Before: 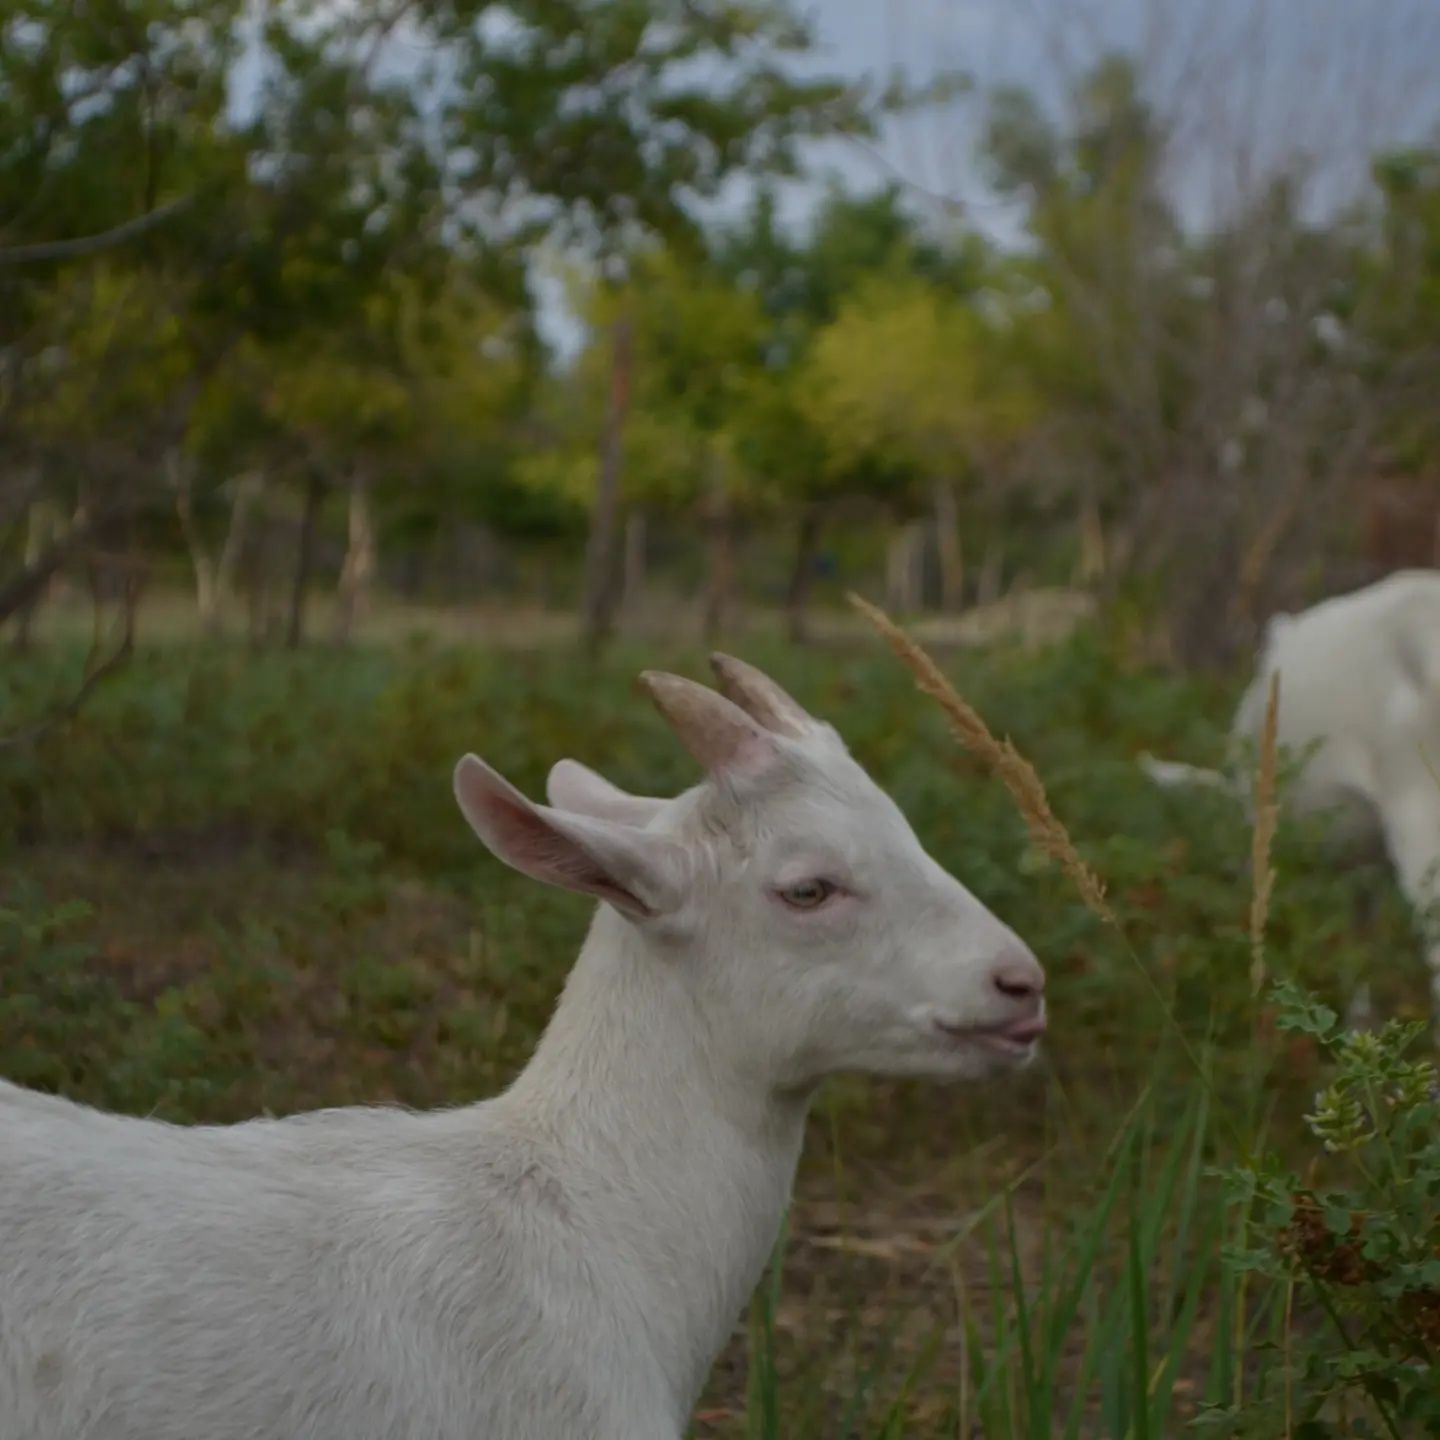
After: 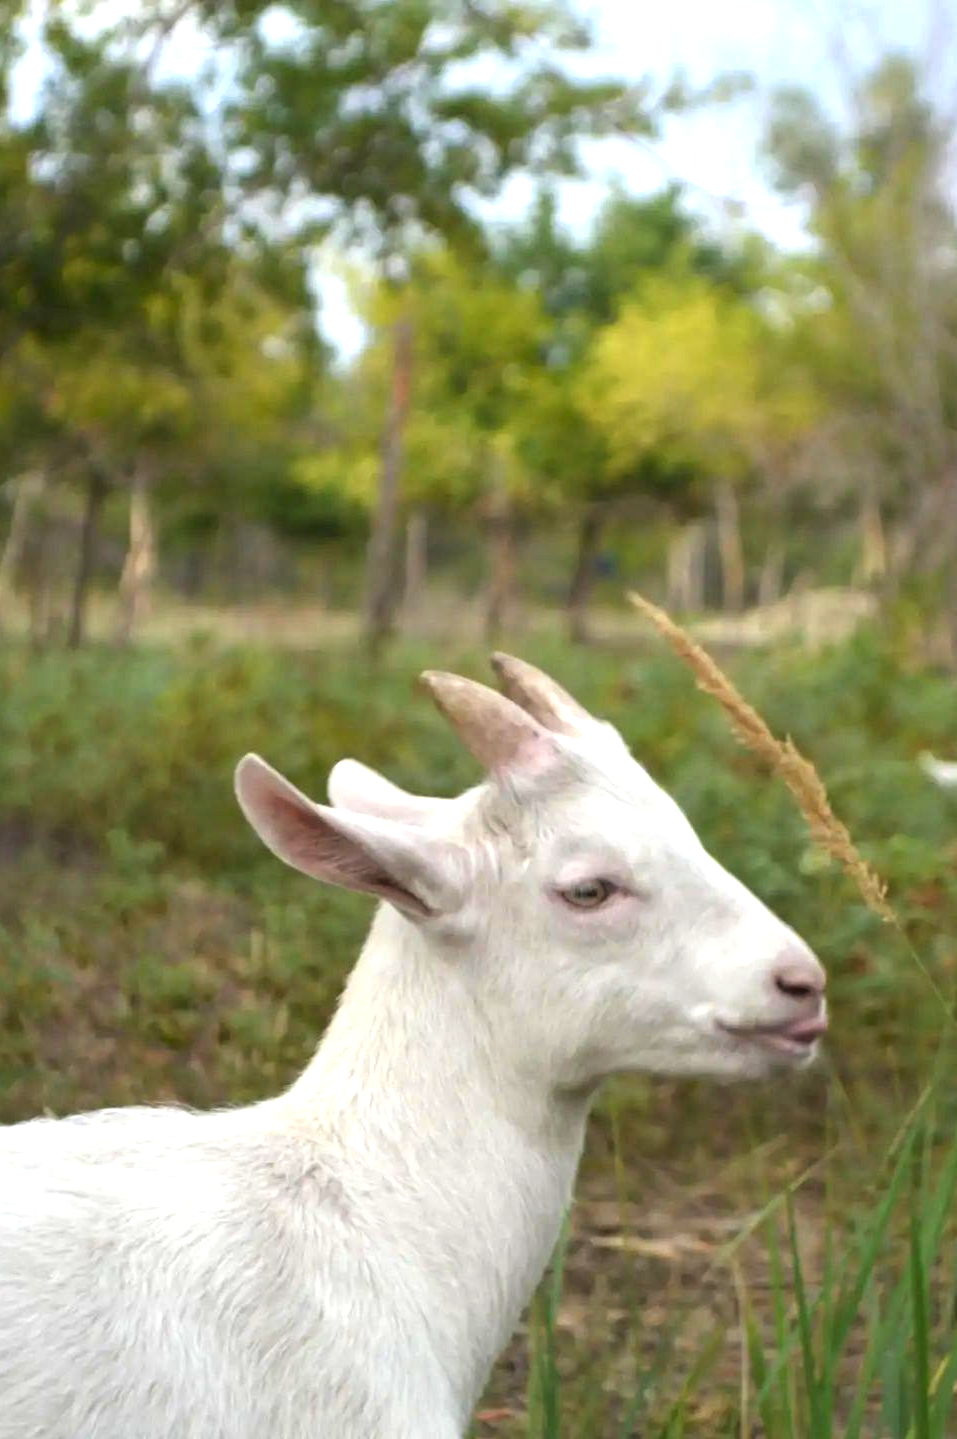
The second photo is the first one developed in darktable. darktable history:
exposure: black level correction 0, exposure 1.606 EV, compensate highlight preservation false
levels: levels [0.062, 0.494, 0.925]
crop and rotate: left 15.246%, right 18.271%
